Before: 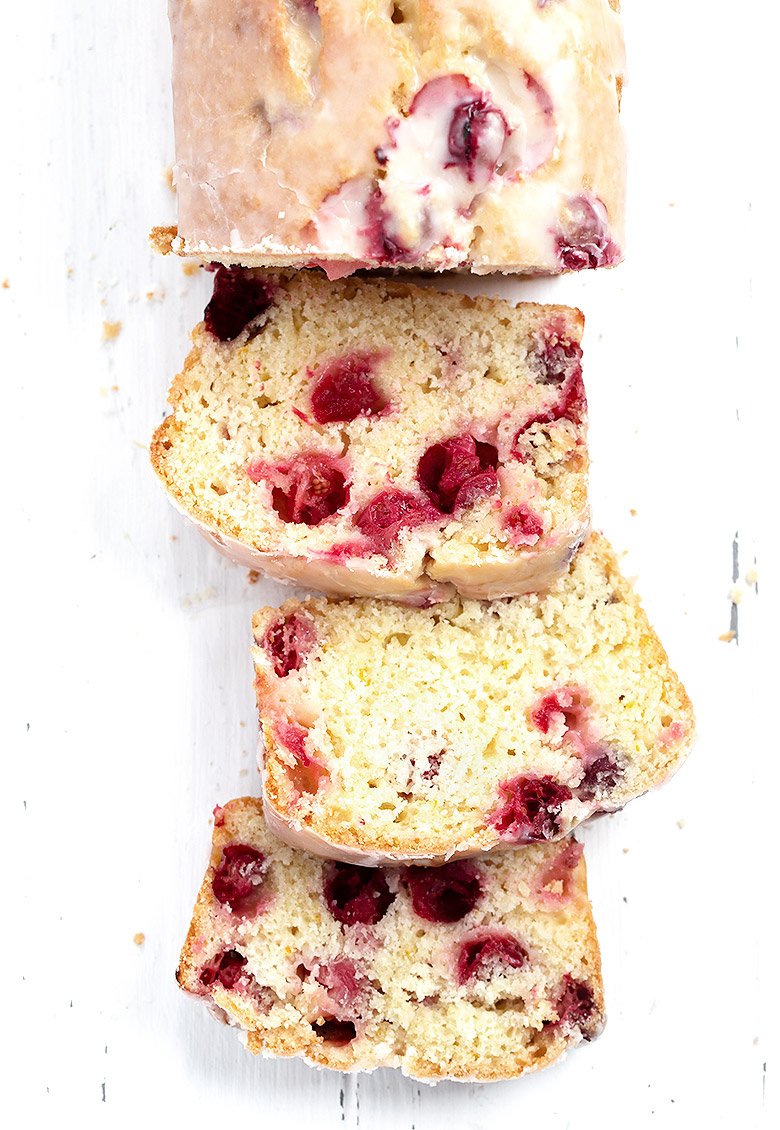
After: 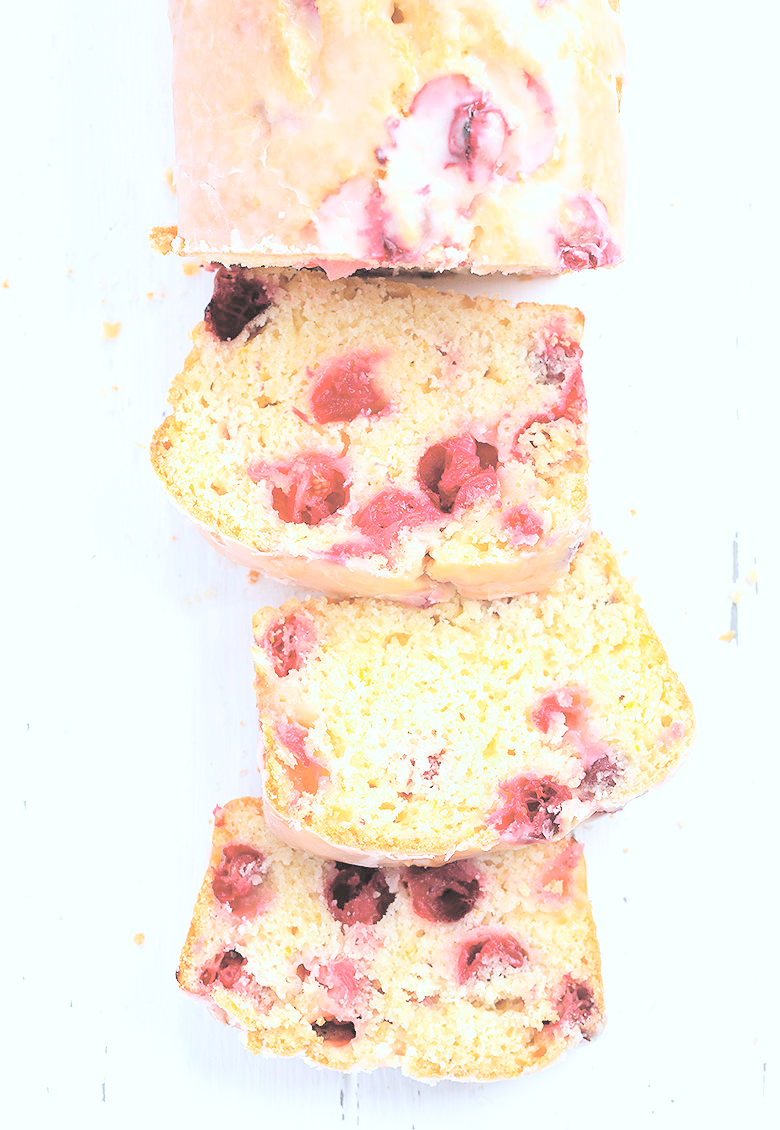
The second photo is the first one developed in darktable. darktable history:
white balance: red 0.967, blue 1.049
contrast brightness saturation: brightness 1
